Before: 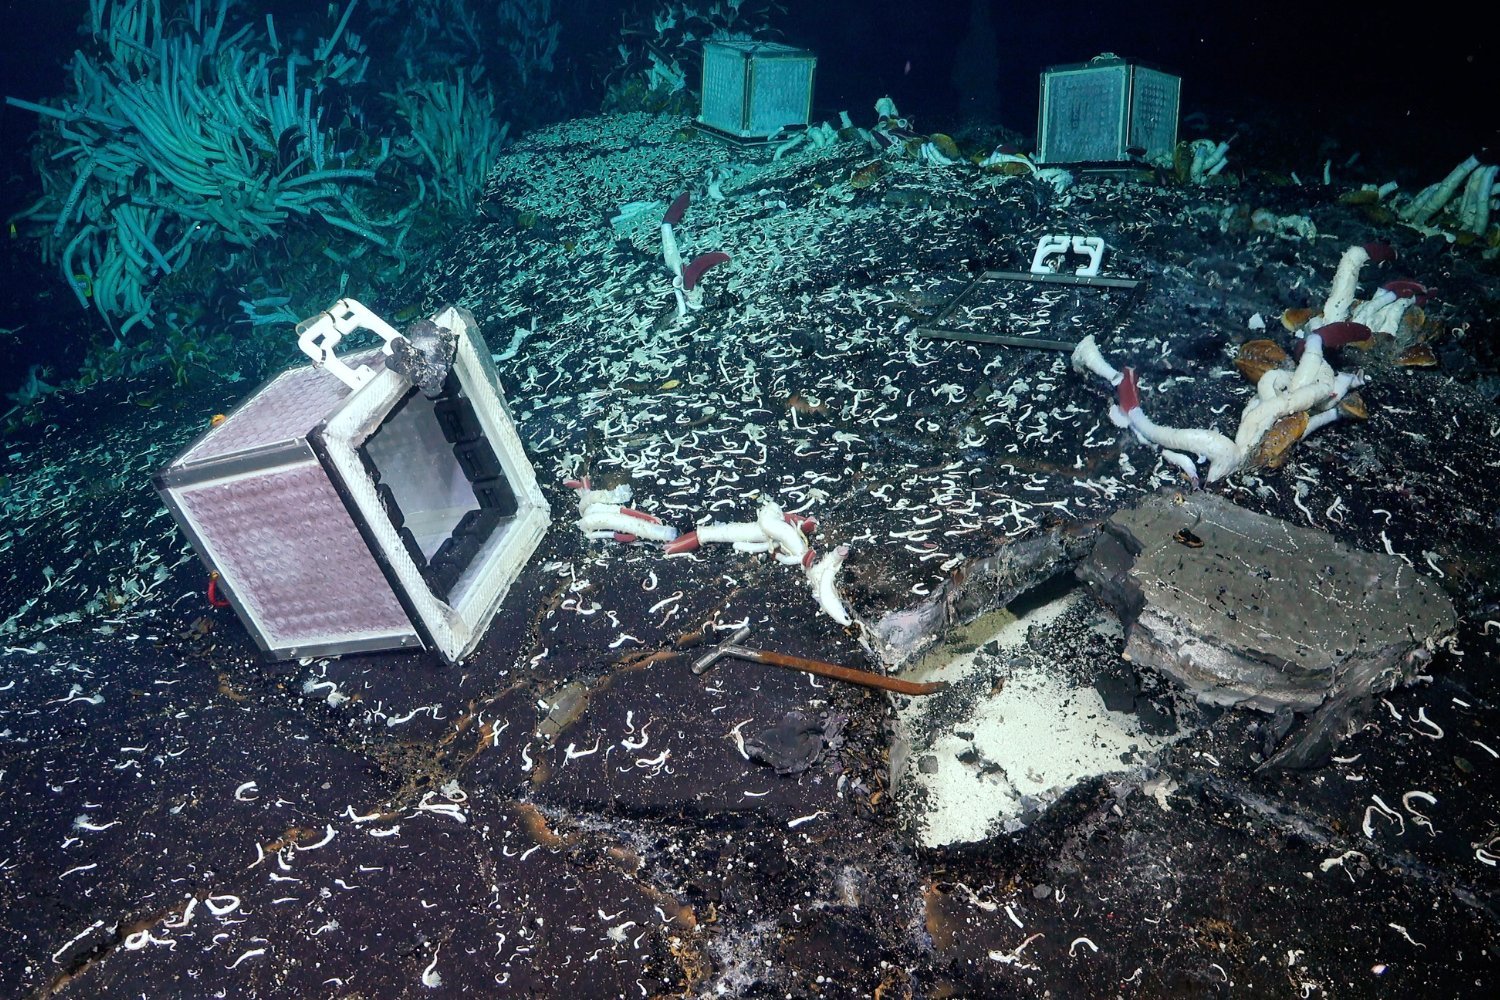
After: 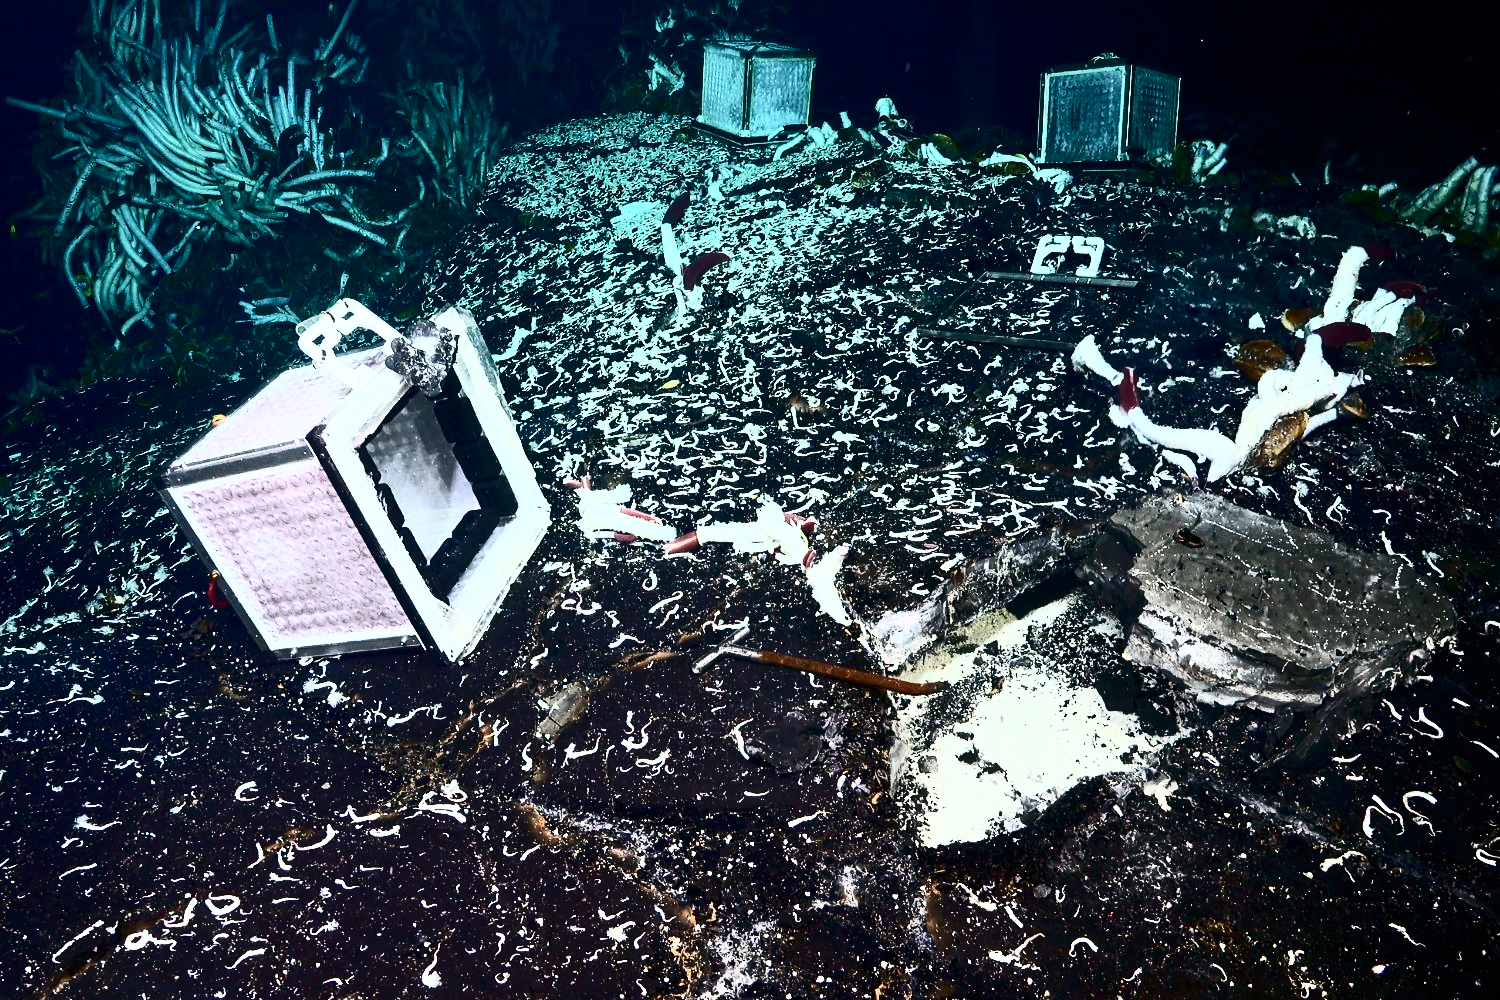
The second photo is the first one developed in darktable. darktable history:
contrast brightness saturation: contrast 0.929, brightness 0.195
